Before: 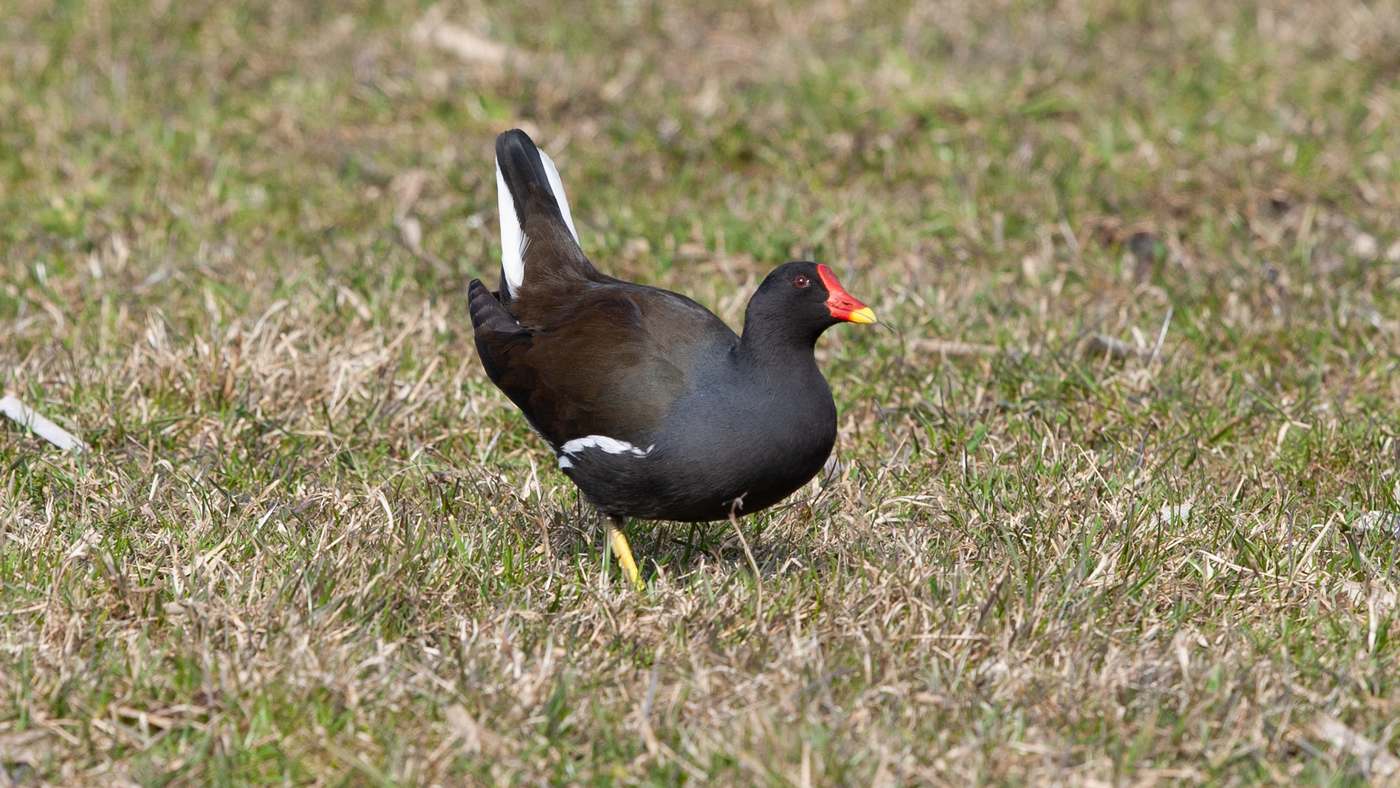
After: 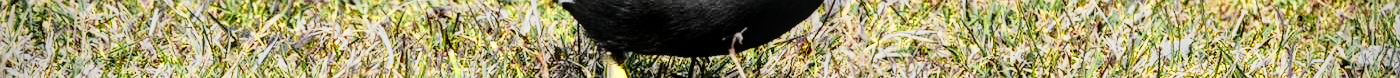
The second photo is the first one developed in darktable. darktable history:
local contrast: on, module defaults
crop and rotate: top 59.084%, bottom 30.916%
shadows and highlights: low approximation 0.01, soften with gaussian
color zones: curves: ch0 [(0.004, 0.306) (0.107, 0.448) (0.252, 0.656) (0.41, 0.398) (0.595, 0.515) (0.768, 0.628)]; ch1 [(0.07, 0.323) (0.151, 0.452) (0.252, 0.608) (0.346, 0.221) (0.463, 0.189) (0.61, 0.368) (0.735, 0.395) (0.921, 0.412)]; ch2 [(0, 0.476) (0.132, 0.512) (0.243, 0.512) (0.397, 0.48) (0.522, 0.376) (0.634, 0.536) (0.761, 0.46)]
tone curve: curves: ch0 [(0, 0) (0.135, 0.09) (0.326, 0.386) (0.489, 0.573) (0.663, 0.749) (0.854, 0.897) (1, 0.974)]; ch1 [(0, 0) (0.366, 0.367) (0.475, 0.453) (0.494, 0.493) (0.504, 0.497) (0.544, 0.569) (0.562, 0.605) (0.622, 0.694) (1, 1)]; ch2 [(0, 0) (0.333, 0.346) (0.375, 0.375) (0.424, 0.43) (0.476, 0.492) (0.502, 0.503) (0.533, 0.534) (0.572, 0.603) (0.605, 0.656) (0.641, 0.709) (1, 1)], color space Lab, independent channels, preserve colors none
sigmoid: skew -0.2, preserve hue 0%, red attenuation 0.1, red rotation 0.035, green attenuation 0.1, green rotation -0.017, blue attenuation 0.15, blue rotation -0.052, base primaries Rec2020
vignetting: on, module defaults
